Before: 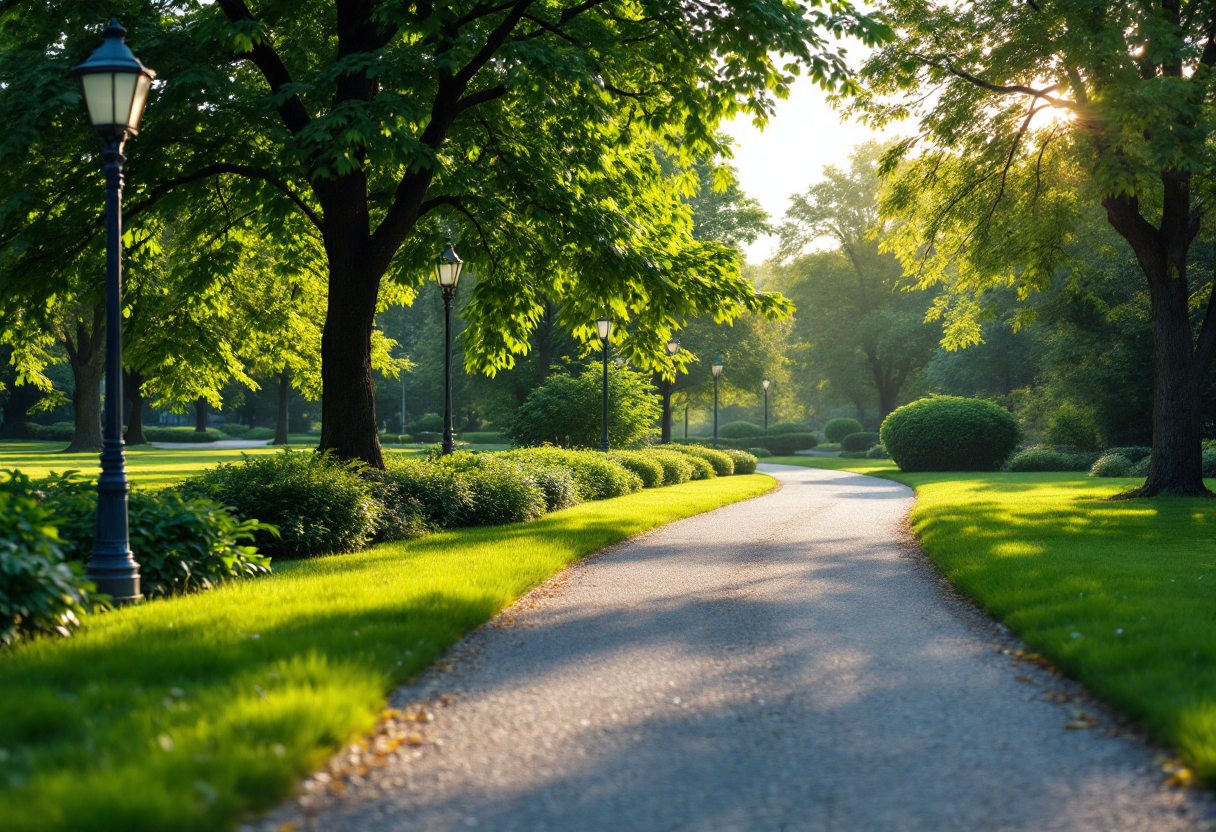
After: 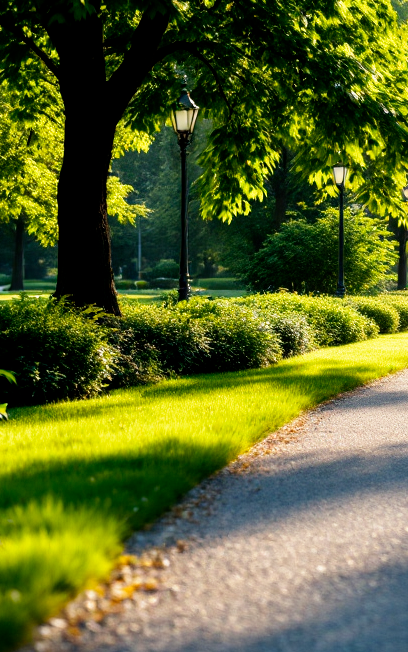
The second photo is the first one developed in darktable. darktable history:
filmic rgb: black relative exposure -8.7 EV, white relative exposure 2.7 EV, threshold 3 EV, target black luminance 0%, hardness 6.25, latitude 75%, contrast 1.325, highlights saturation mix -5%, preserve chrominance no, color science v5 (2021), iterations of high-quality reconstruction 0, enable highlight reconstruction true
crop and rotate: left 21.77%, top 18.528%, right 44.676%, bottom 2.997%
